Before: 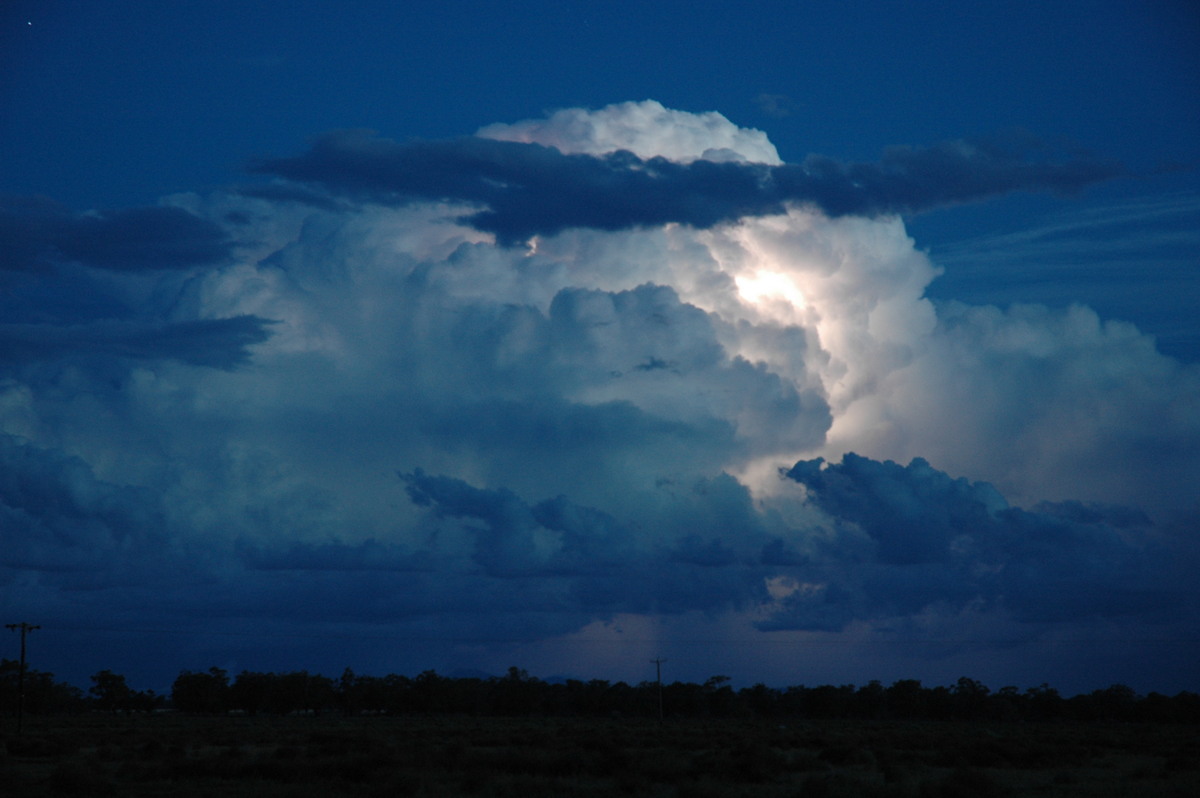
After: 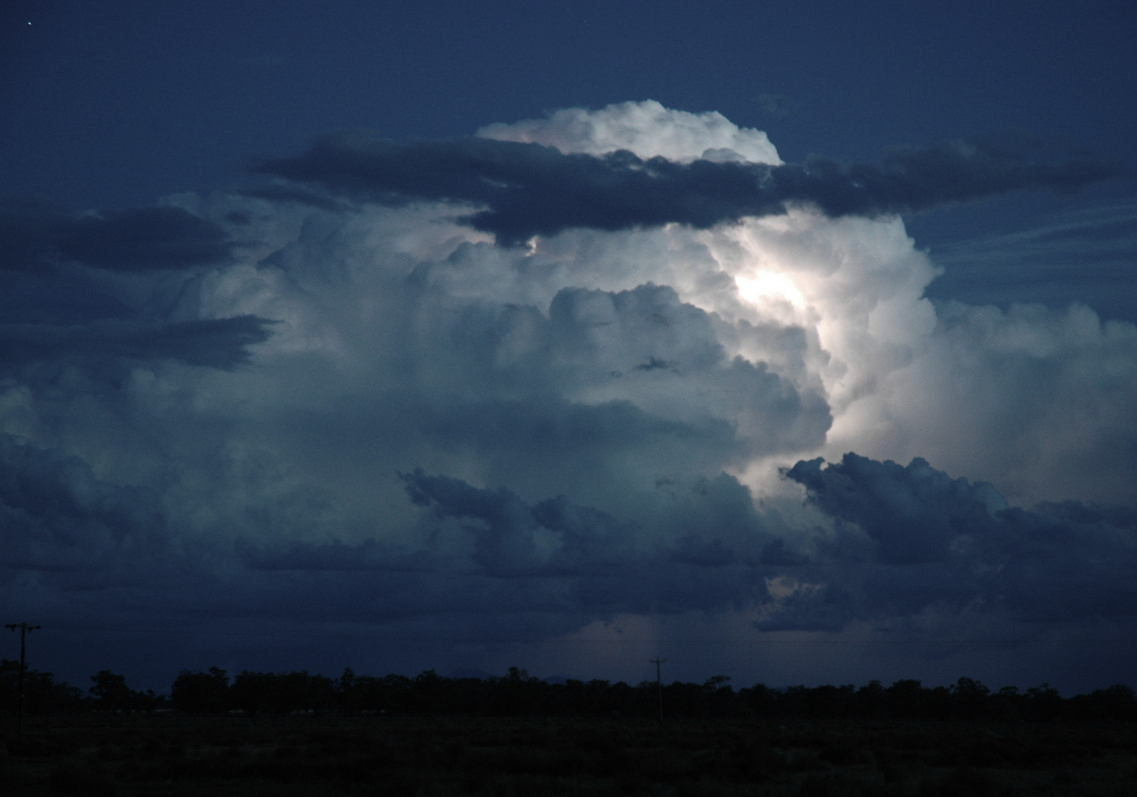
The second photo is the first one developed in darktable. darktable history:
contrast brightness saturation: contrast 0.095, saturation -0.376
shadows and highlights: shadows -21.56, highlights 98.85, soften with gaussian
crop and rotate: right 5.229%
